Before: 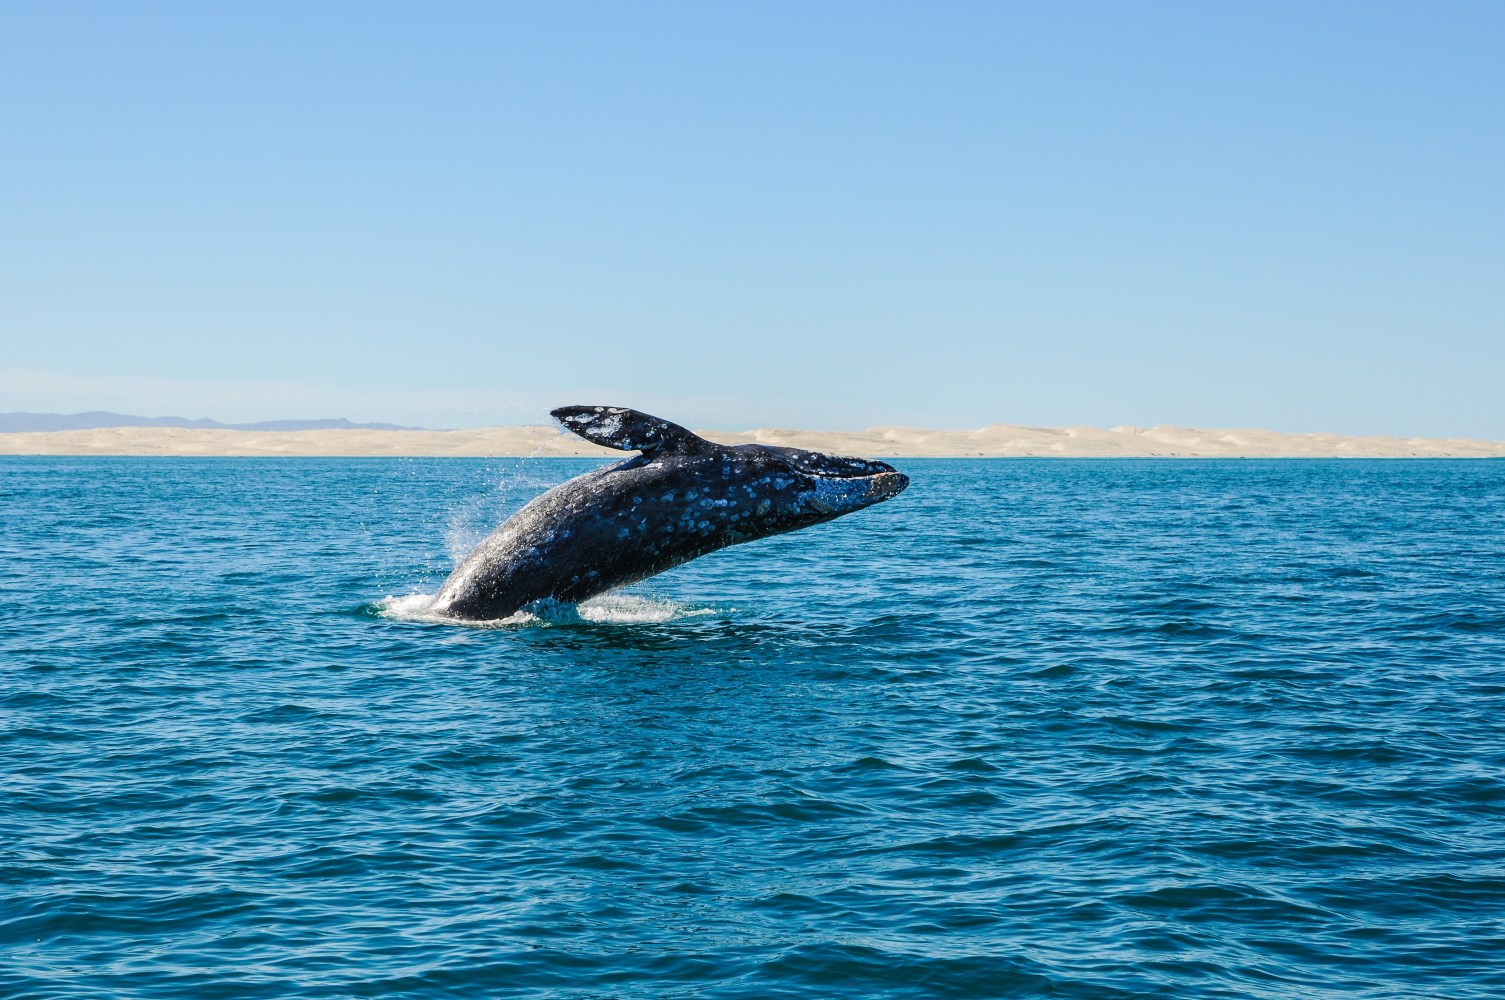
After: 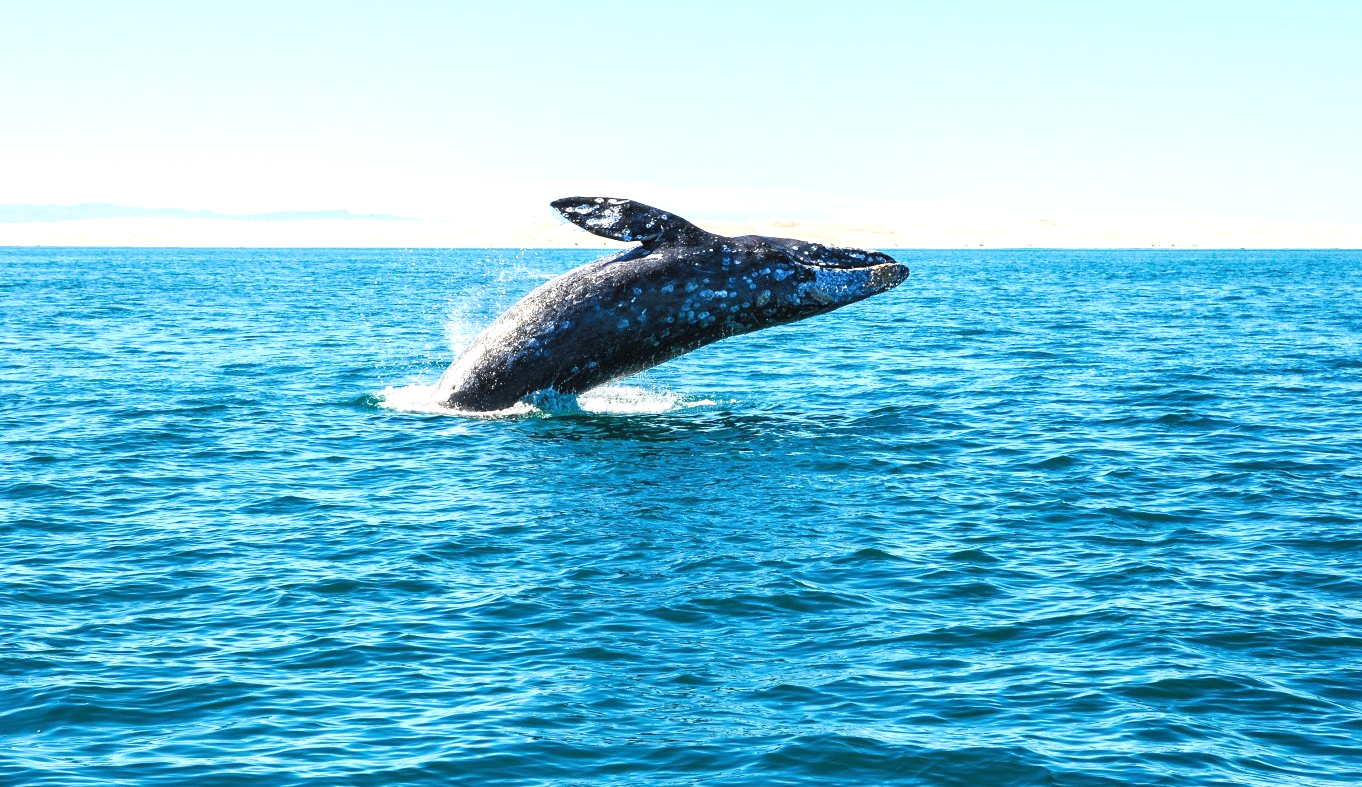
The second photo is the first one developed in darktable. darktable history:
crop: top 20.916%, right 9.437%, bottom 0.316%
color balance: contrast -0.5%
exposure: exposure 0.95 EV, compensate highlight preservation false
